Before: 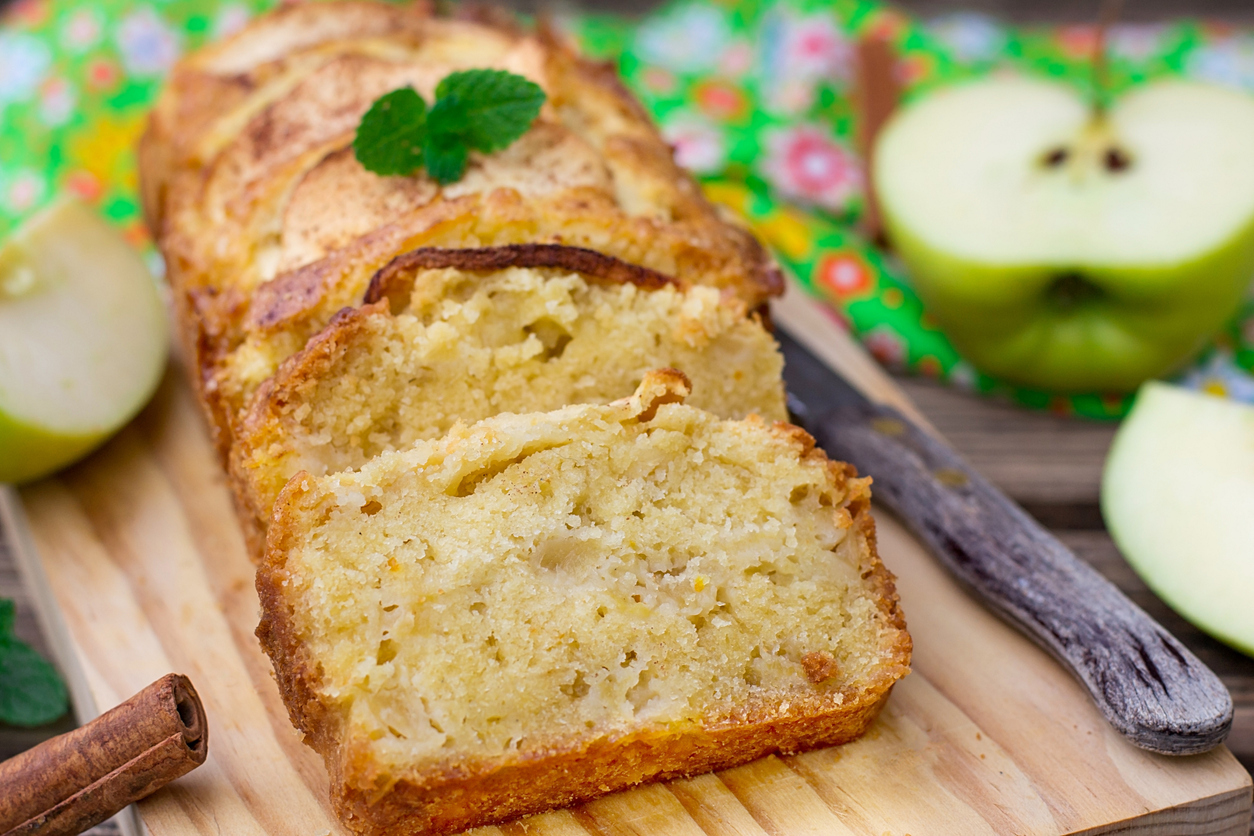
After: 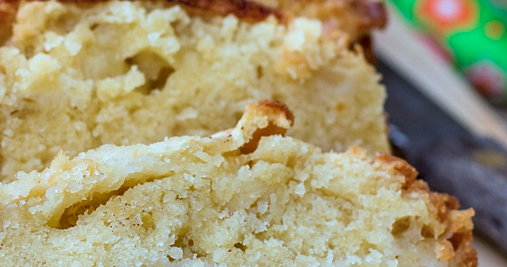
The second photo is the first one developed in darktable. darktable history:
shadows and highlights: low approximation 0.01, soften with gaussian
local contrast: on, module defaults
crop: left 31.751%, top 32.172%, right 27.8%, bottom 35.83%
color correction: highlights a* -9.73, highlights b* -21.22
